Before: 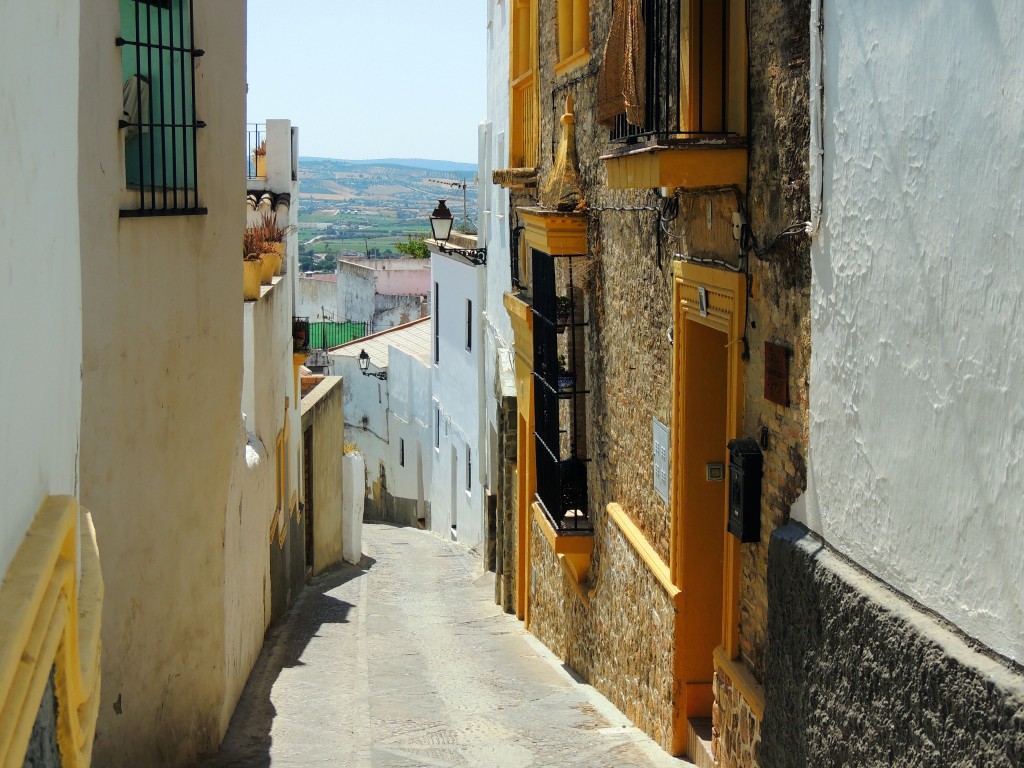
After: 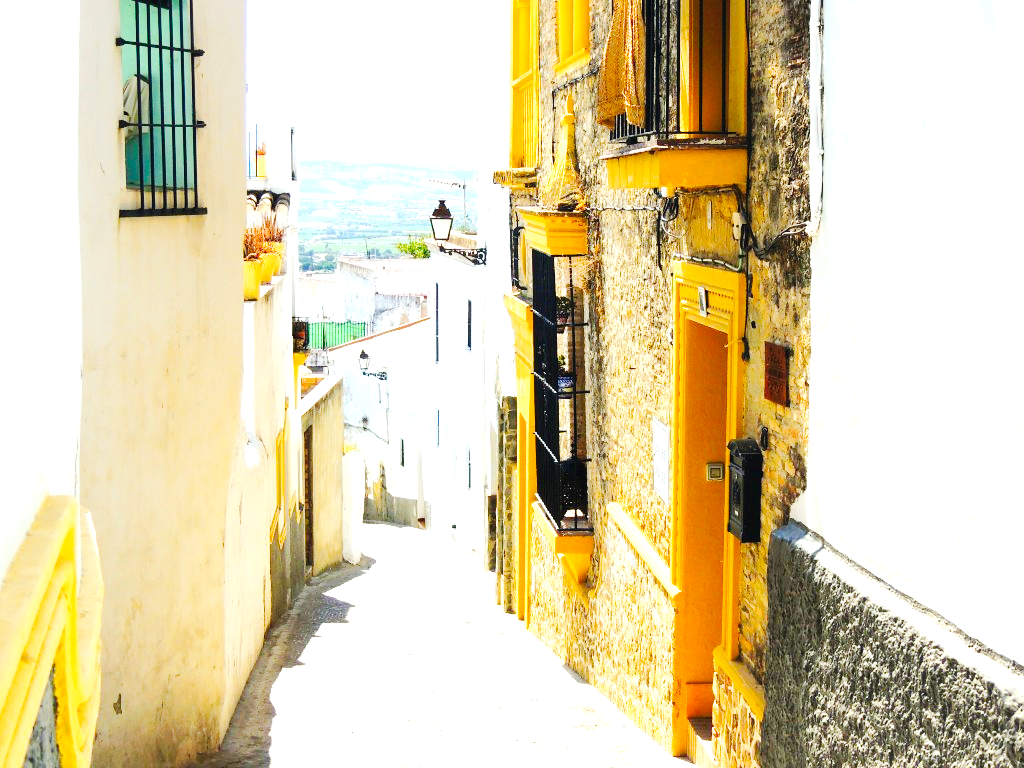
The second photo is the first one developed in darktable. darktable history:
color balance rgb: shadows lift › chroma 1.014%, shadows lift › hue 31.26°, perceptual saturation grading › global saturation 25.141%
tone curve: curves: ch0 [(0, 0.026) (0.146, 0.158) (0.272, 0.34) (0.453, 0.627) (0.687, 0.829) (1, 1)], preserve colors none
exposure: black level correction 0.001, exposure 1.799 EV, compensate highlight preservation false
